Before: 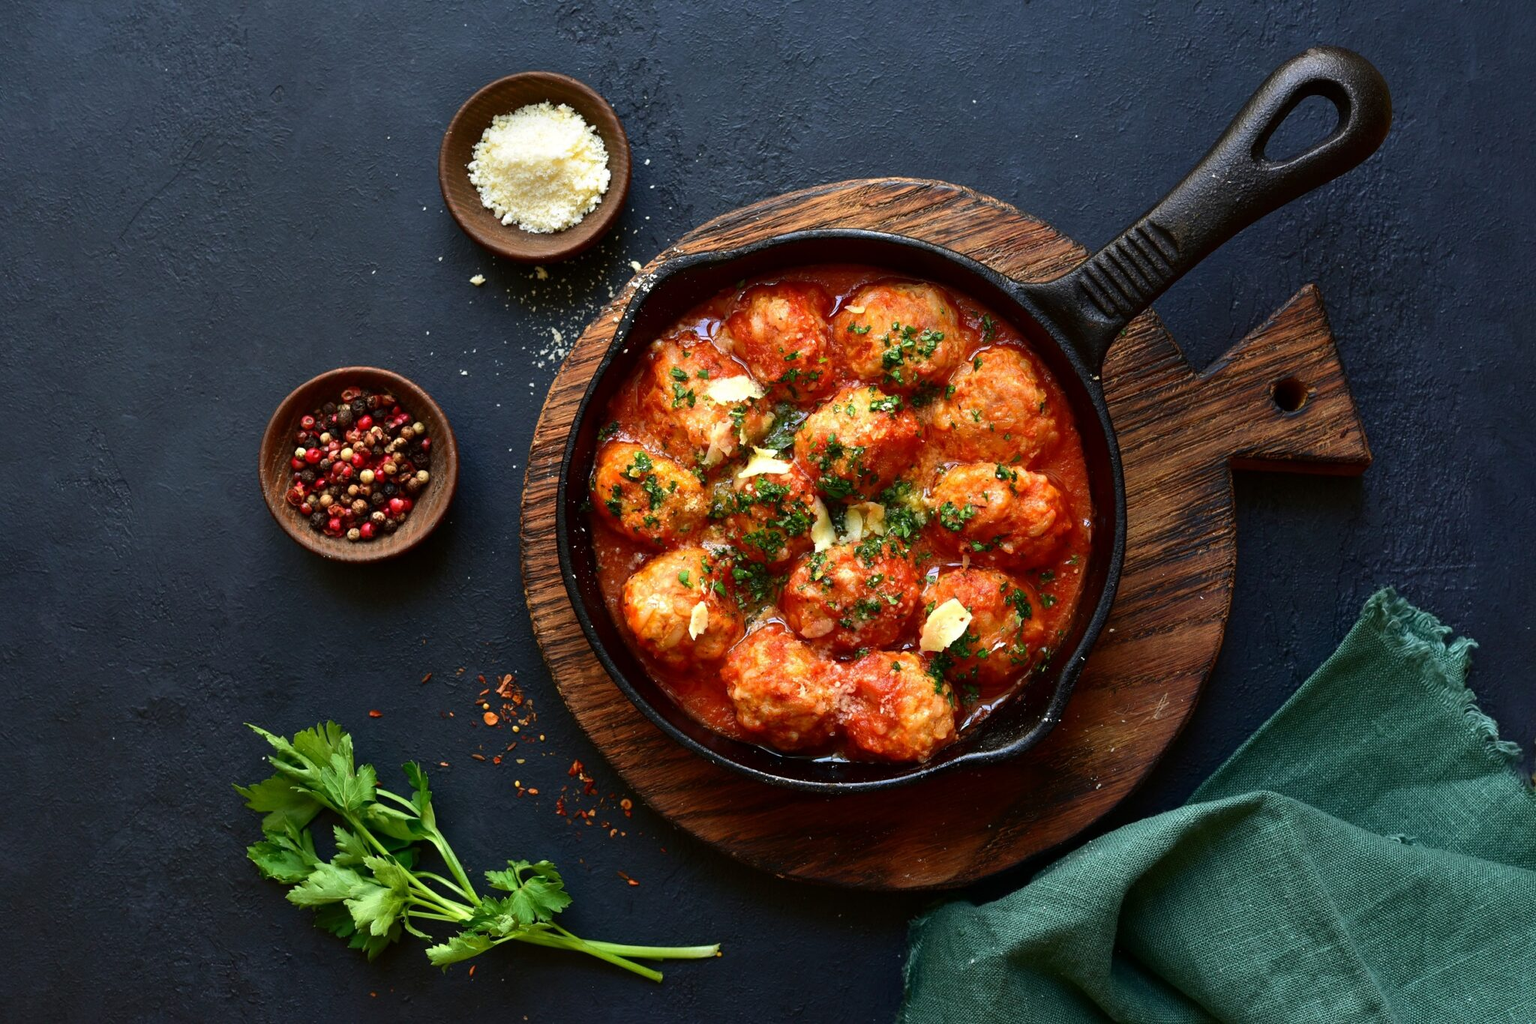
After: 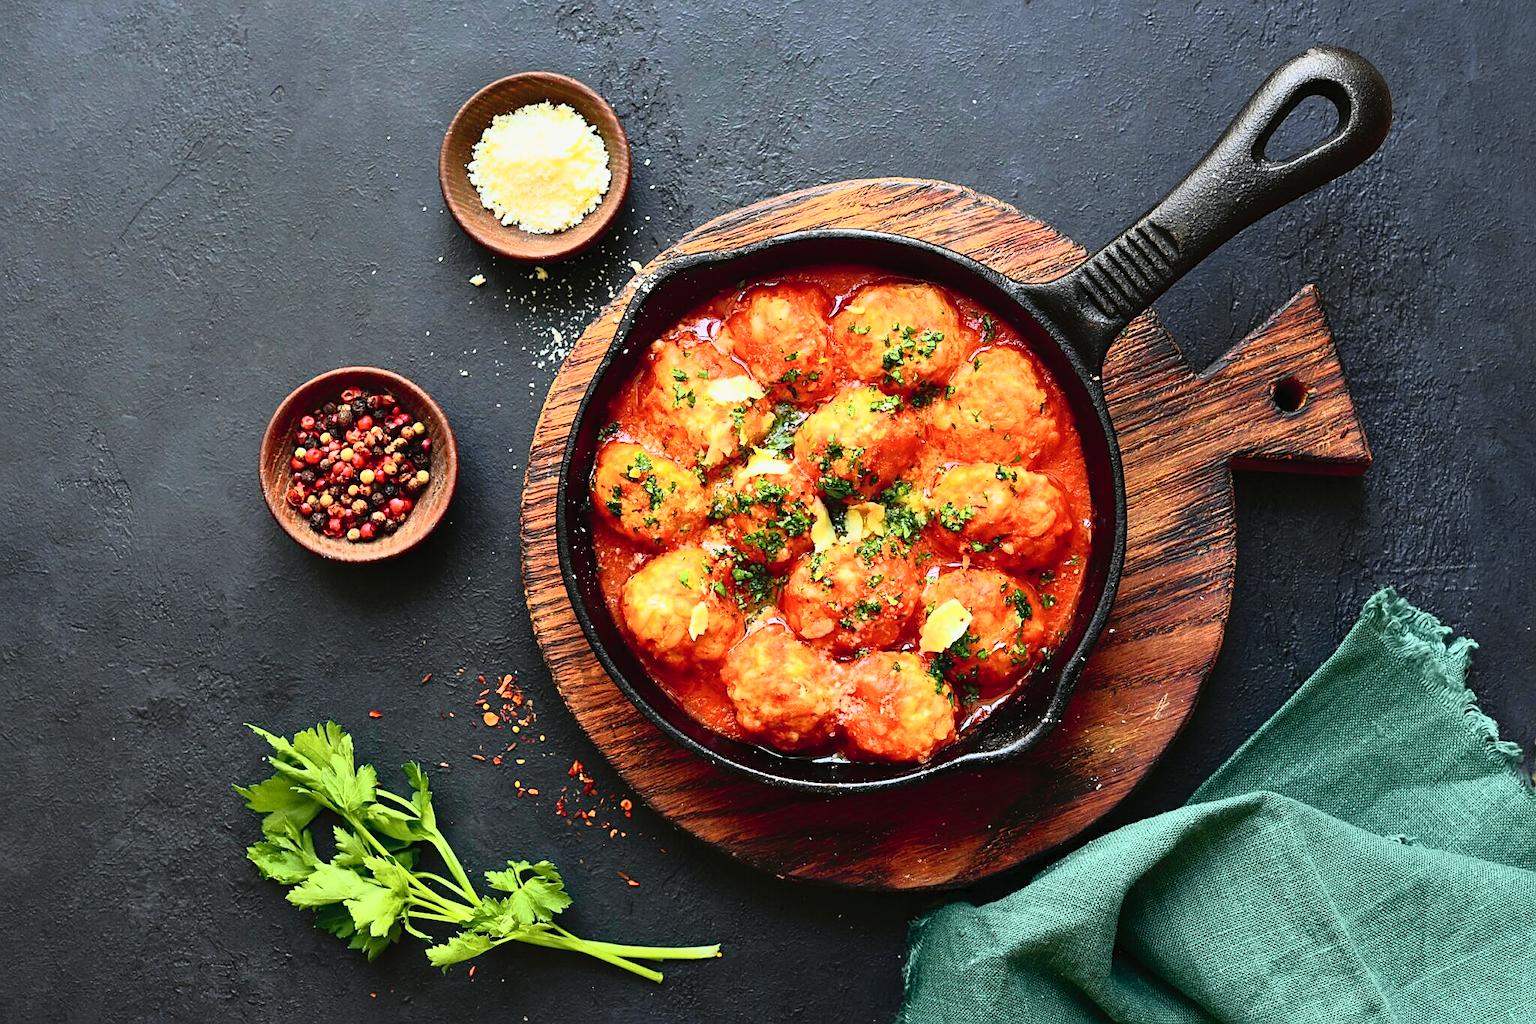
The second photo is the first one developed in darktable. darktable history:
sharpen: on, module defaults
tone curve: curves: ch0 [(0, 0) (0.135, 0.09) (0.326, 0.386) (0.489, 0.573) (0.663, 0.749) (0.854, 0.897) (1, 0.974)]; ch1 [(0, 0) (0.366, 0.367) (0.475, 0.453) (0.494, 0.493) (0.504, 0.497) (0.544, 0.569) (0.562, 0.605) (0.622, 0.694) (1, 1)]; ch2 [(0, 0) (0.333, 0.346) (0.375, 0.375) (0.424, 0.43) (0.476, 0.492) (0.502, 0.503) (0.533, 0.534) (0.572, 0.603) (0.605, 0.656) (0.641, 0.709) (1, 1)], color space Lab, independent channels, preserve colors none
contrast brightness saturation: contrast 0.39, brightness 0.53
